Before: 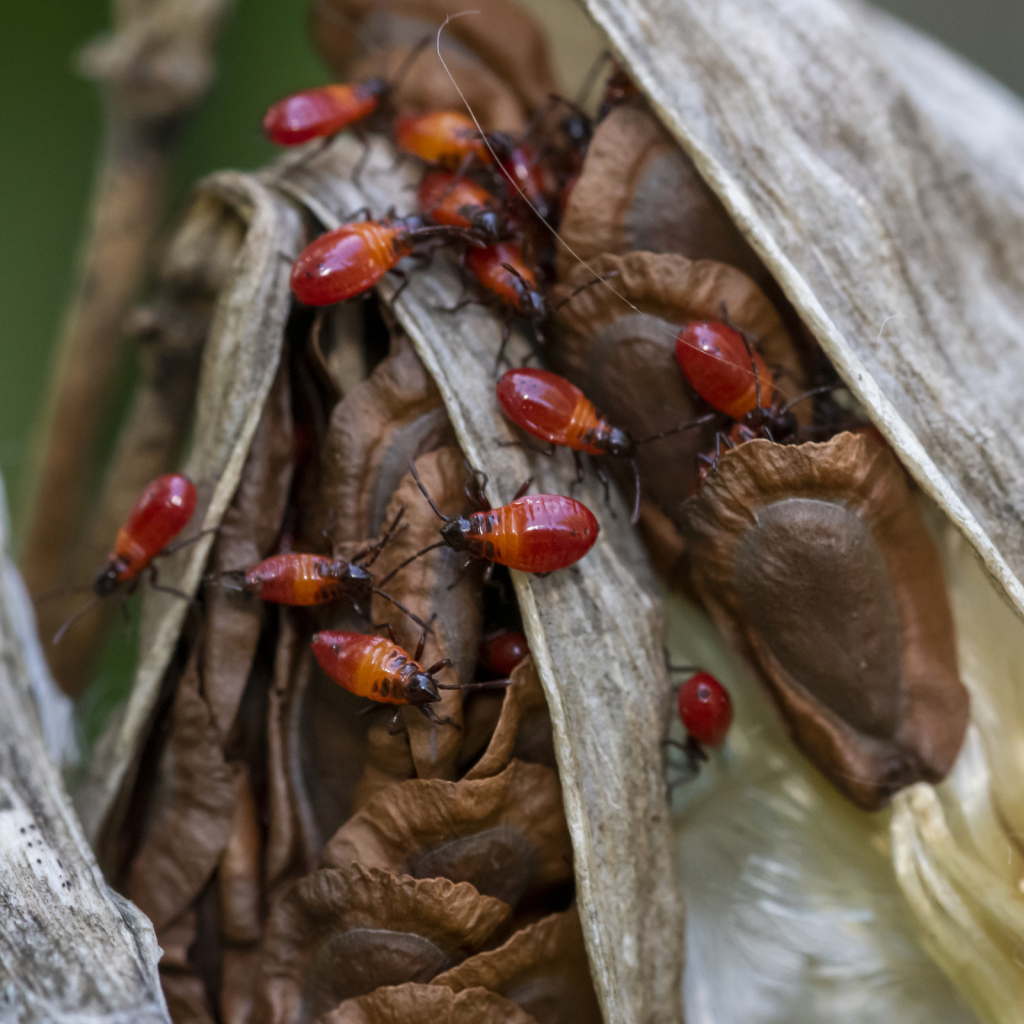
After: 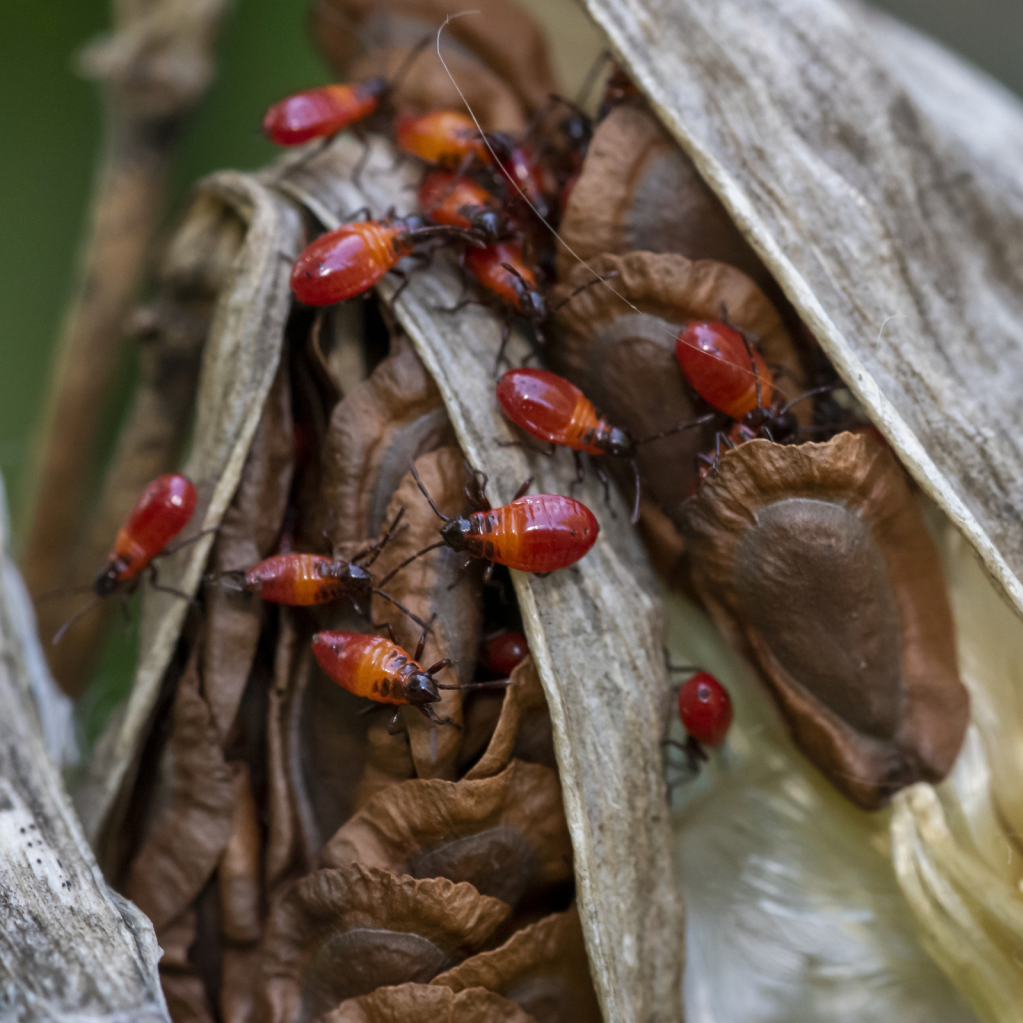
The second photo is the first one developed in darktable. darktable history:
crop and rotate: left 0.085%
shadows and highlights: shadows 19.21, highlights -83.59, soften with gaussian
